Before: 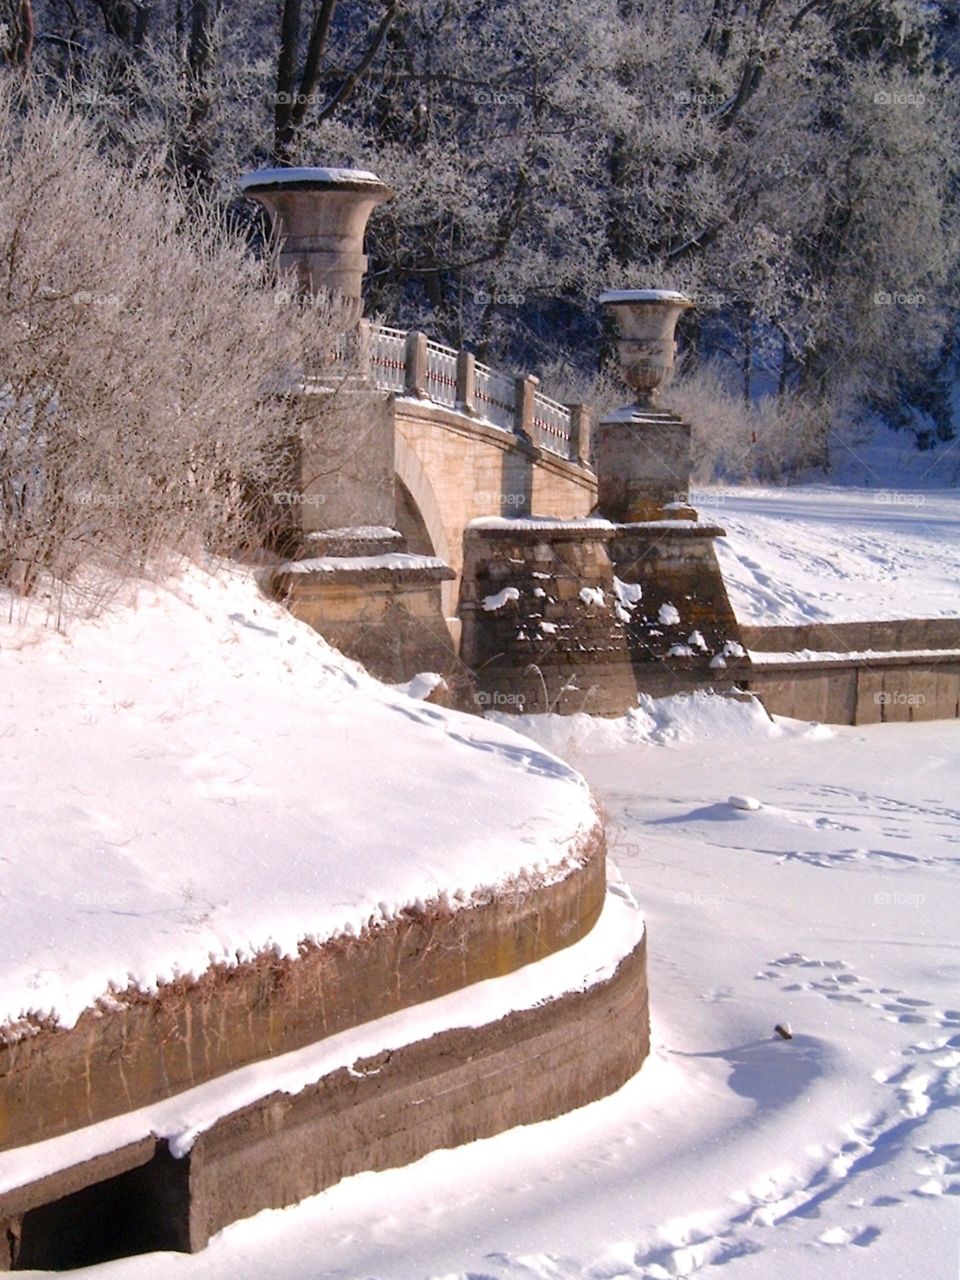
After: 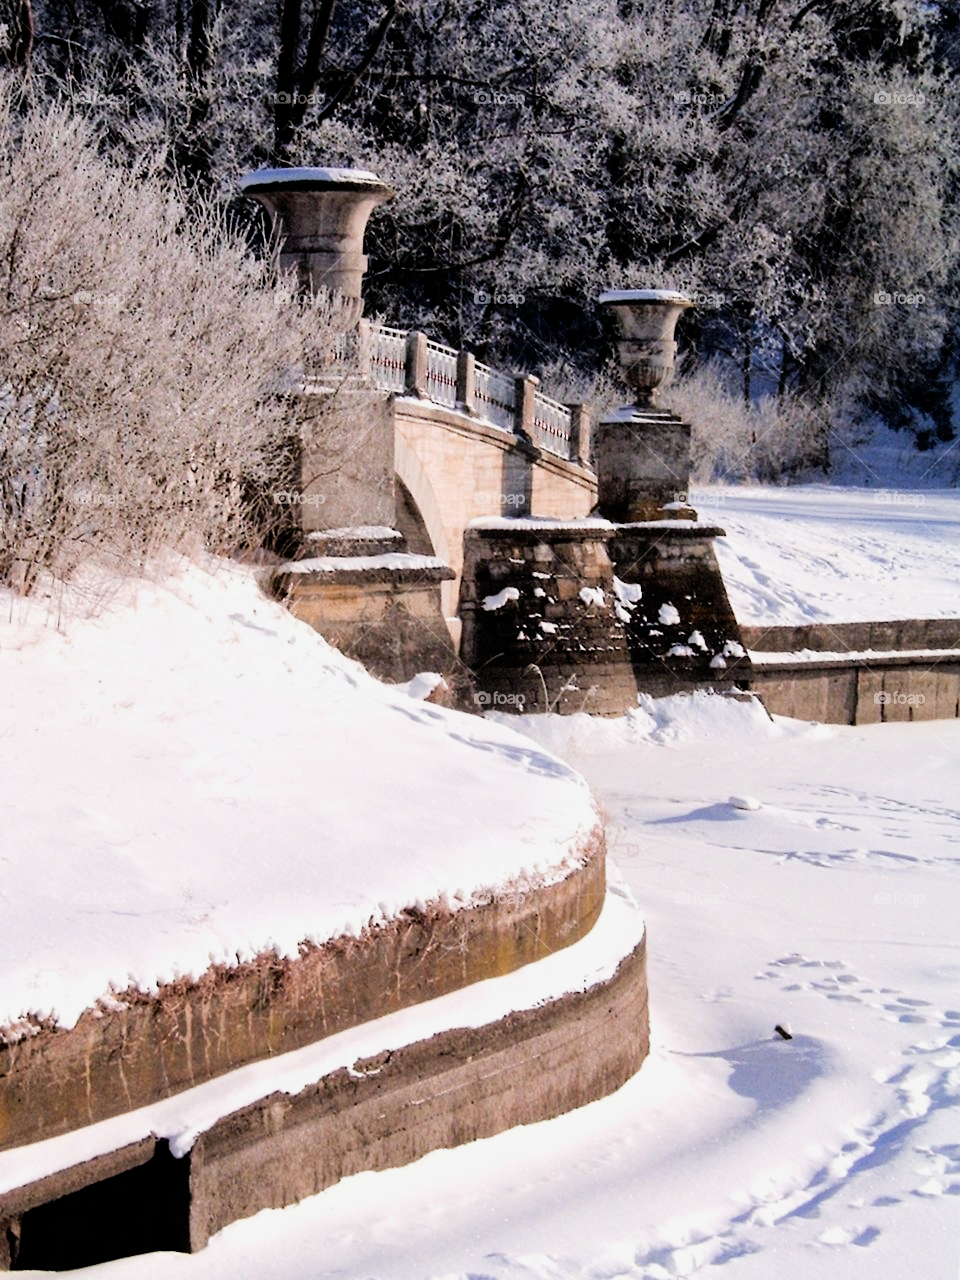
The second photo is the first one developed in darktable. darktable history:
tone equalizer: -8 EV -0.75 EV, -7 EV -0.7 EV, -6 EV -0.6 EV, -5 EV -0.4 EV, -3 EV 0.4 EV, -2 EV 0.6 EV, -1 EV 0.7 EV, +0 EV 0.75 EV, edges refinement/feathering 500, mask exposure compensation -1.57 EV, preserve details no
filmic rgb: black relative exposure -5 EV, hardness 2.88, contrast 1.2, highlights saturation mix -30%
